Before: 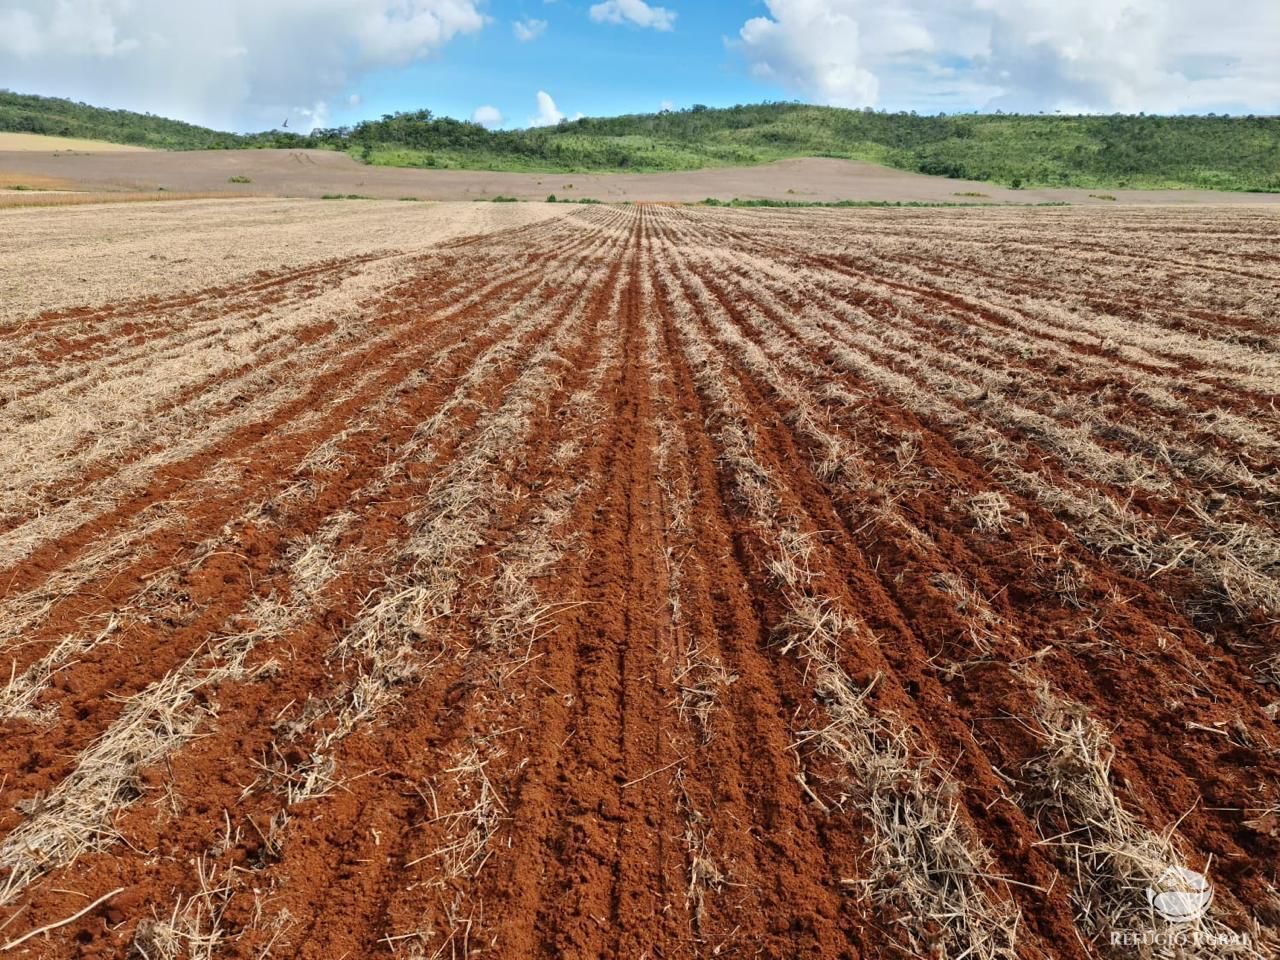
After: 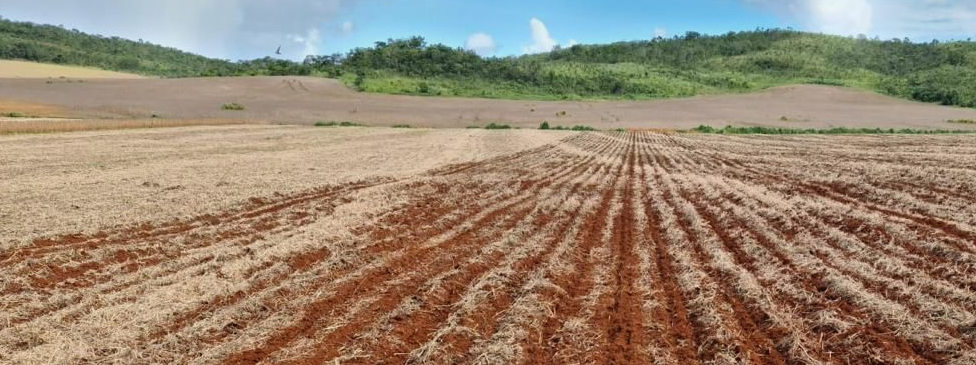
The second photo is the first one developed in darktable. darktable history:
crop: left 0.579%, top 7.627%, right 23.167%, bottom 54.275%
exposure: exposure -0.177 EV, compensate highlight preservation false
bloom: size 5%, threshold 95%, strength 15%
